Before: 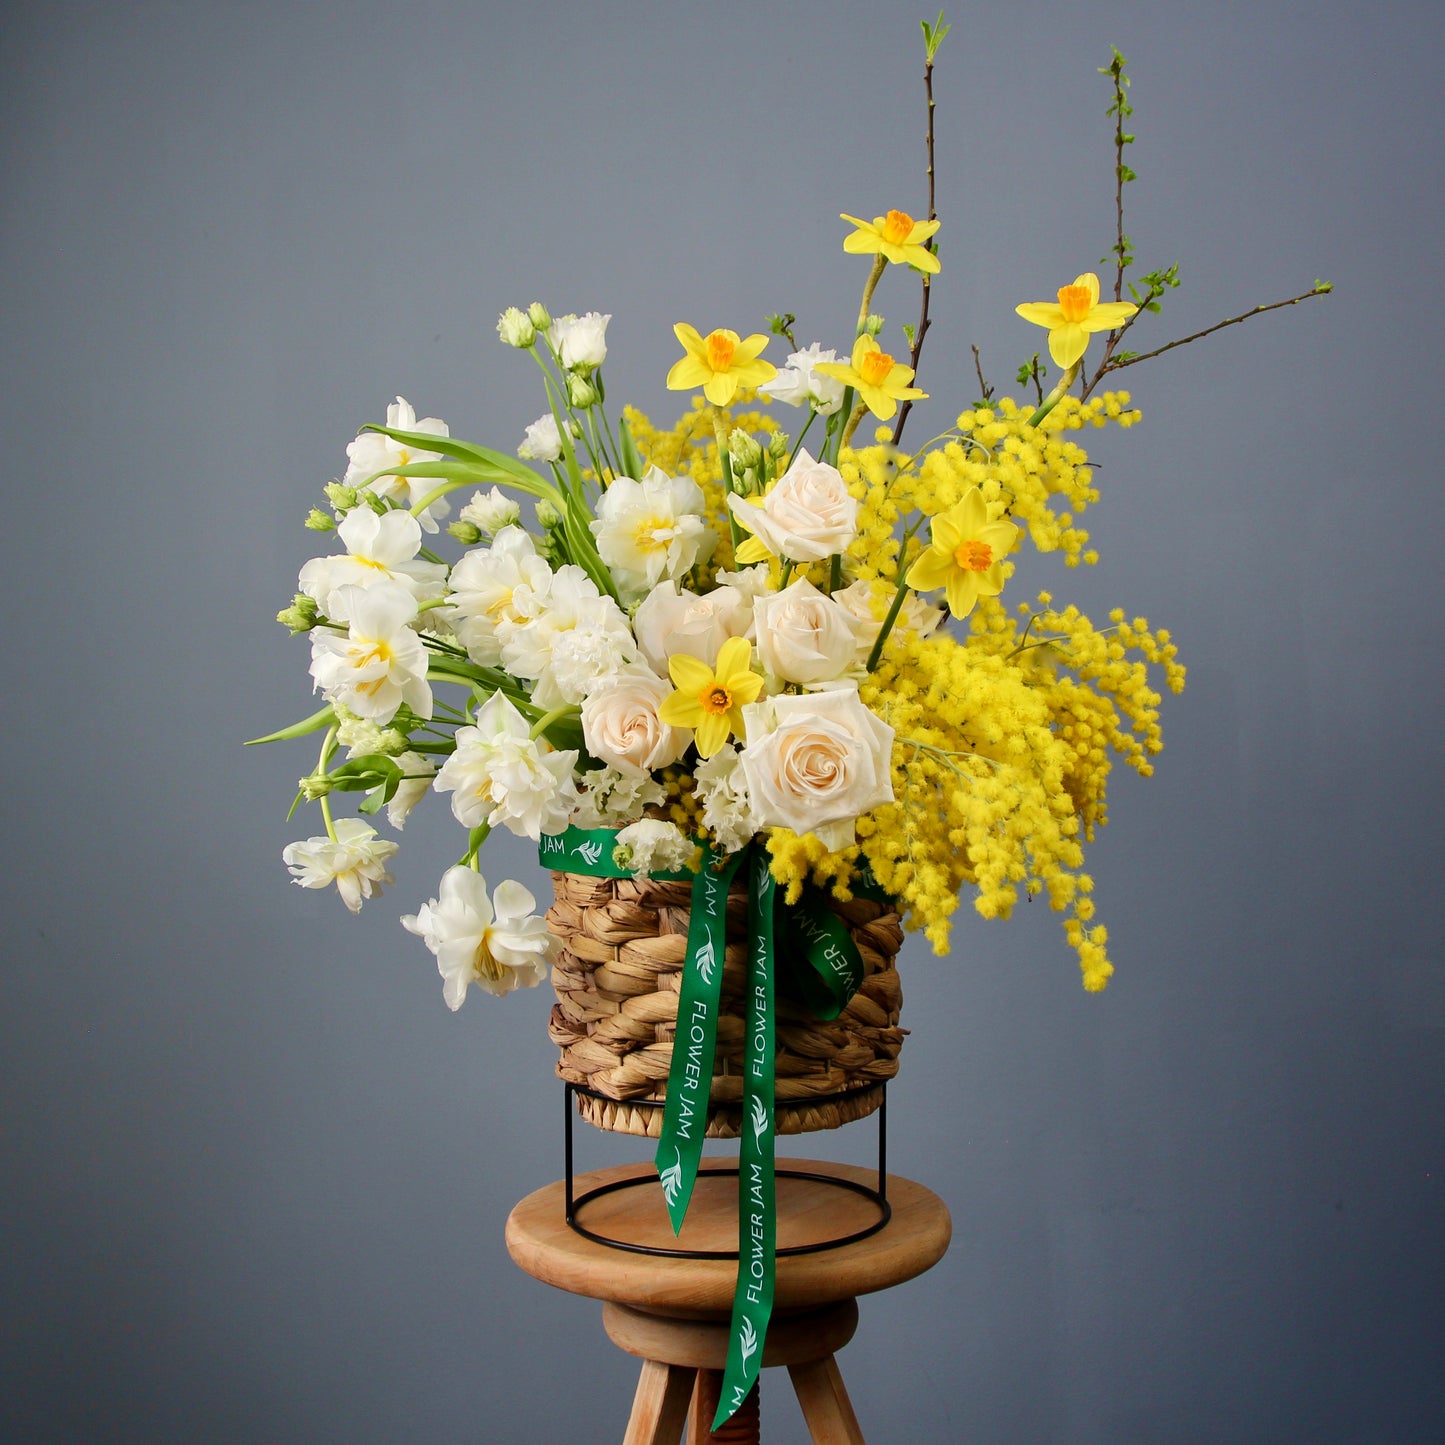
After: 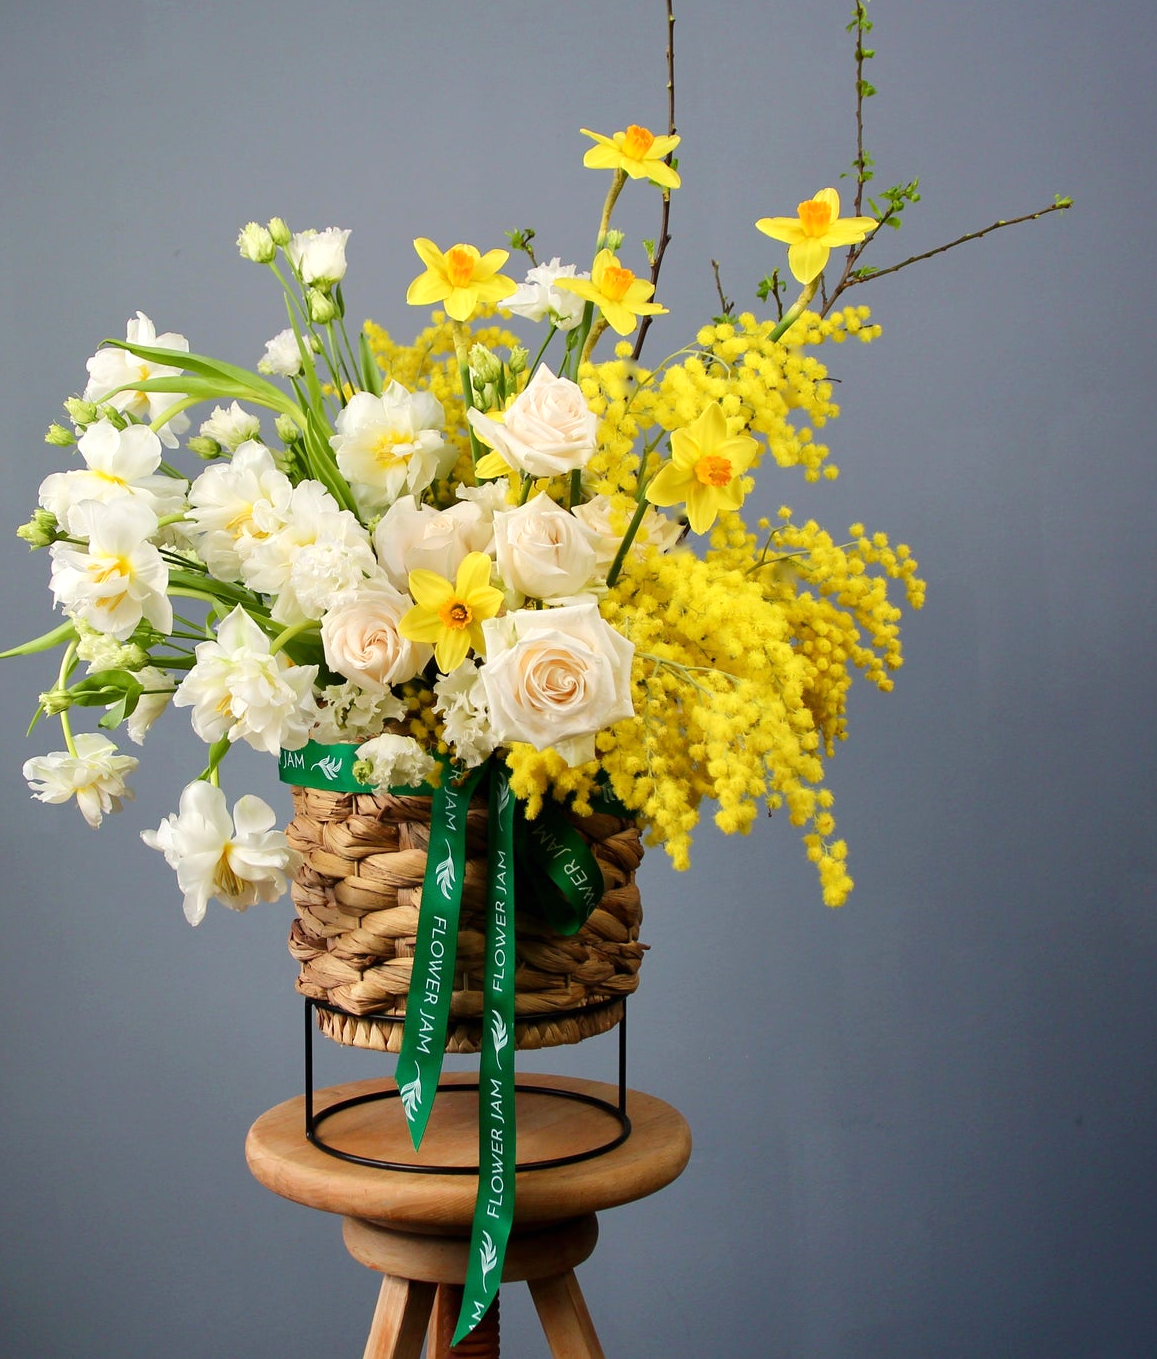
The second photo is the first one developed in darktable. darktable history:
crop and rotate: left 18.053%, top 5.93%, right 1.829%
exposure: black level correction 0, exposure 0.198 EV, compensate exposure bias true, compensate highlight preservation false
